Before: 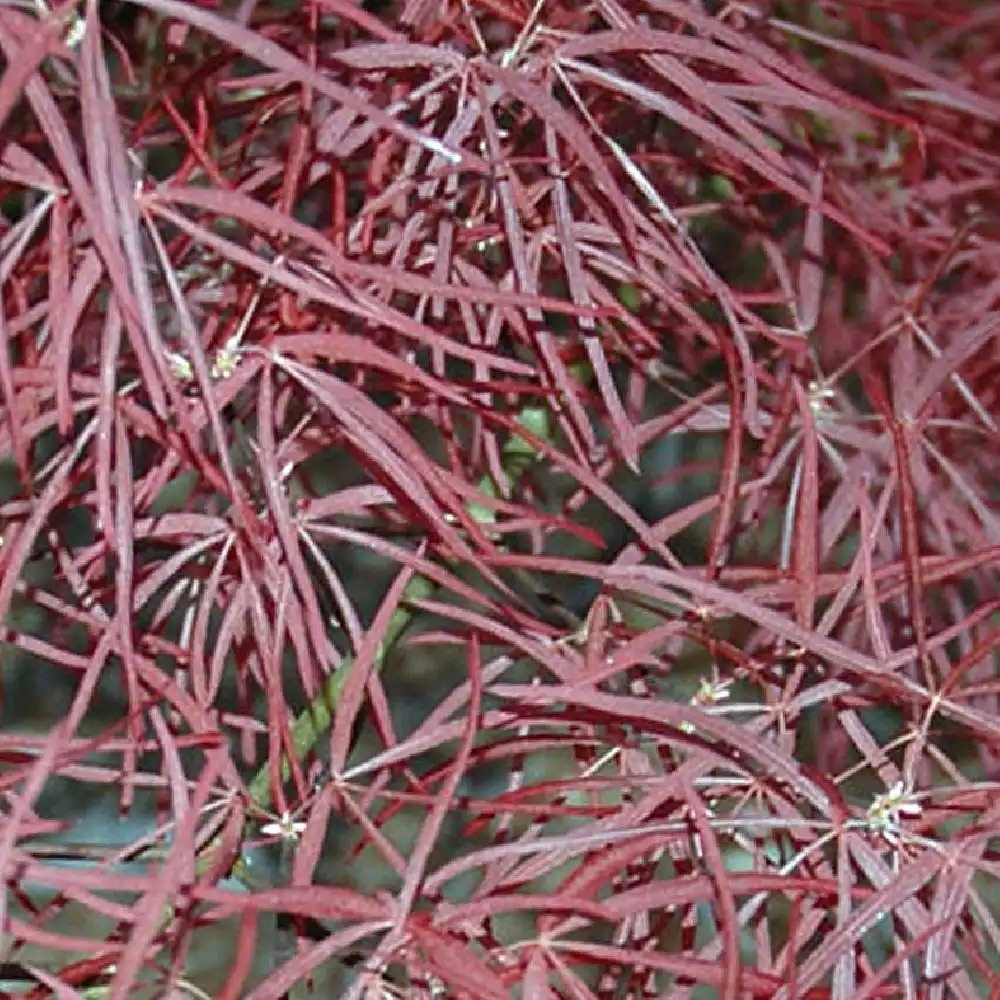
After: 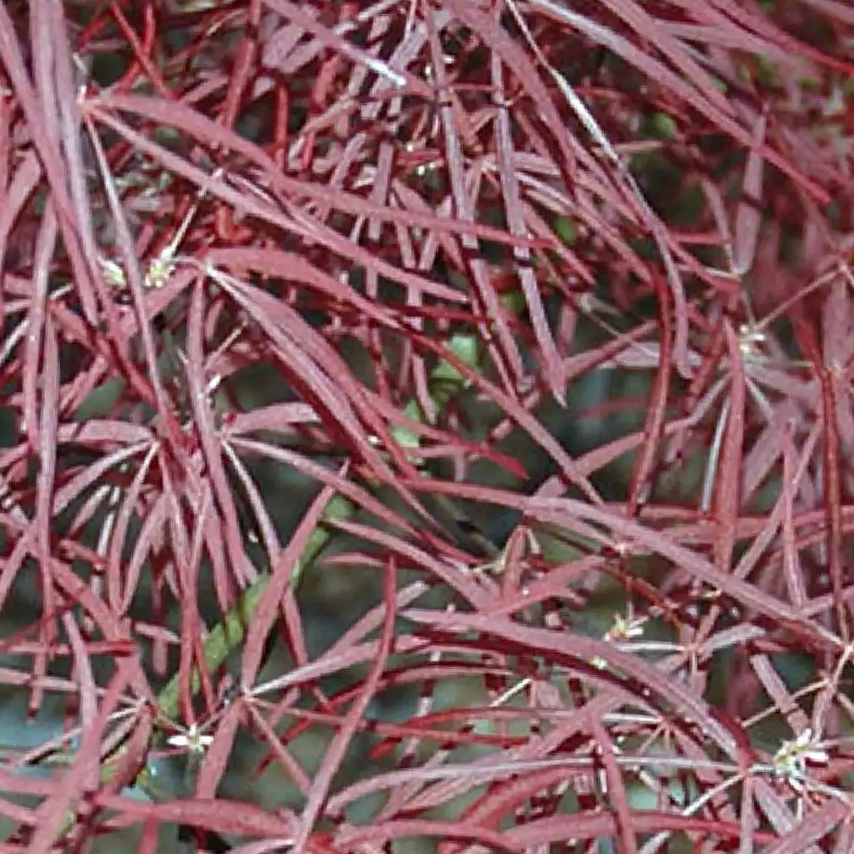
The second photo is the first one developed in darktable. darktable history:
color correction: saturation 0.98
crop and rotate: angle -3.27°, left 5.211%, top 5.211%, right 4.607%, bottom 4.607%
